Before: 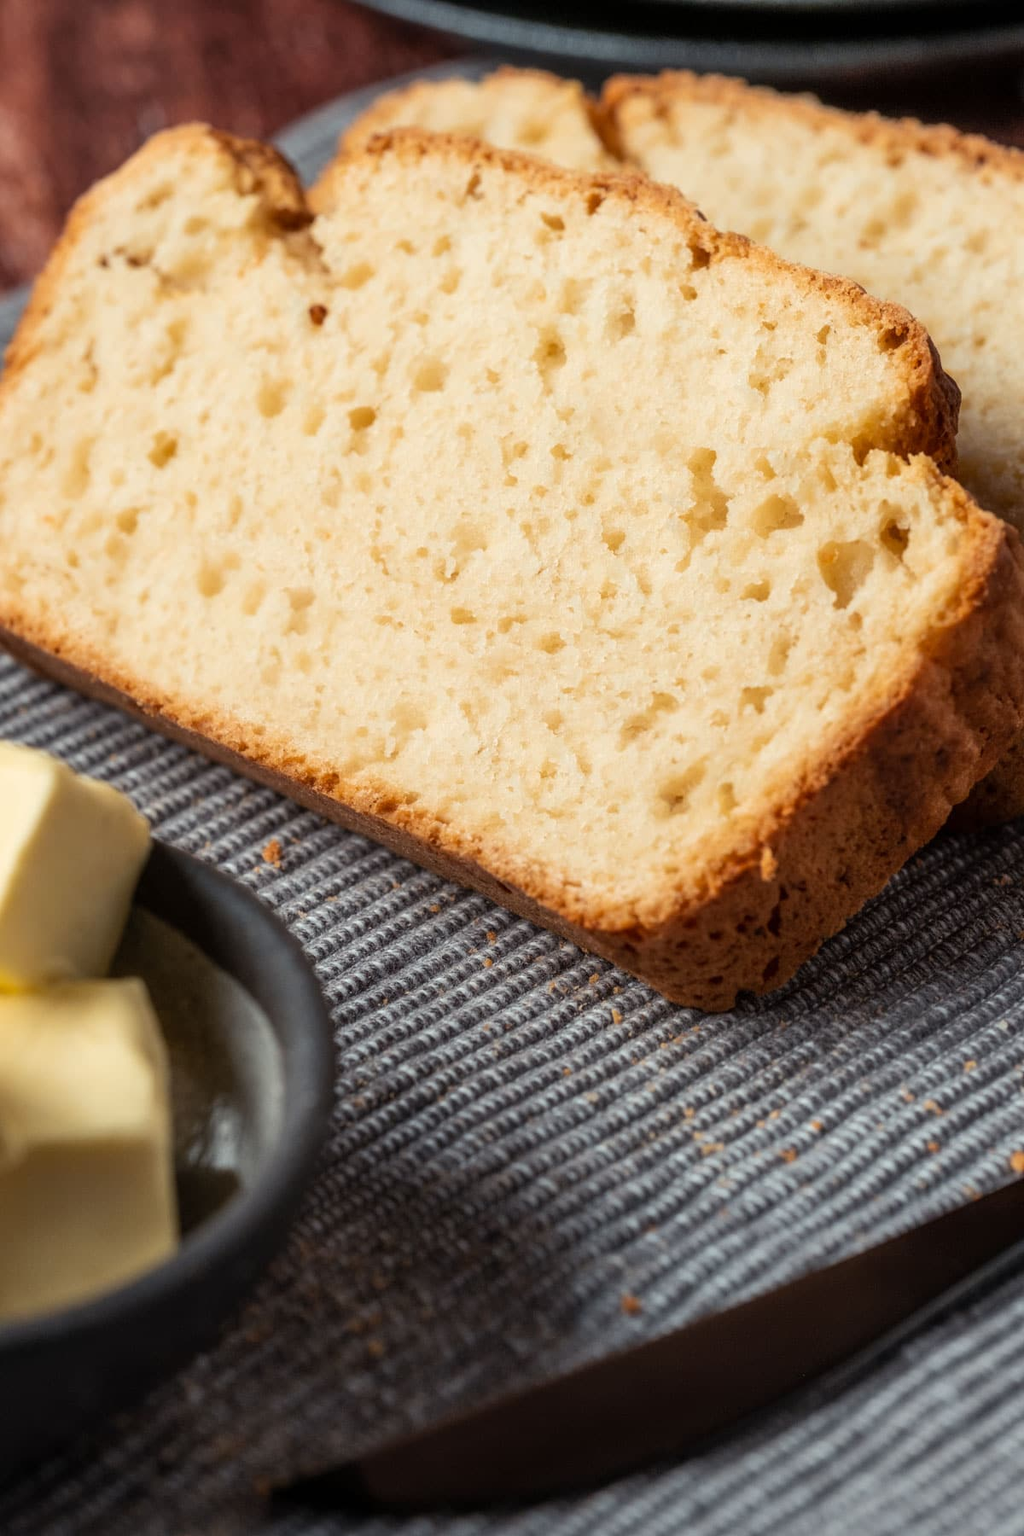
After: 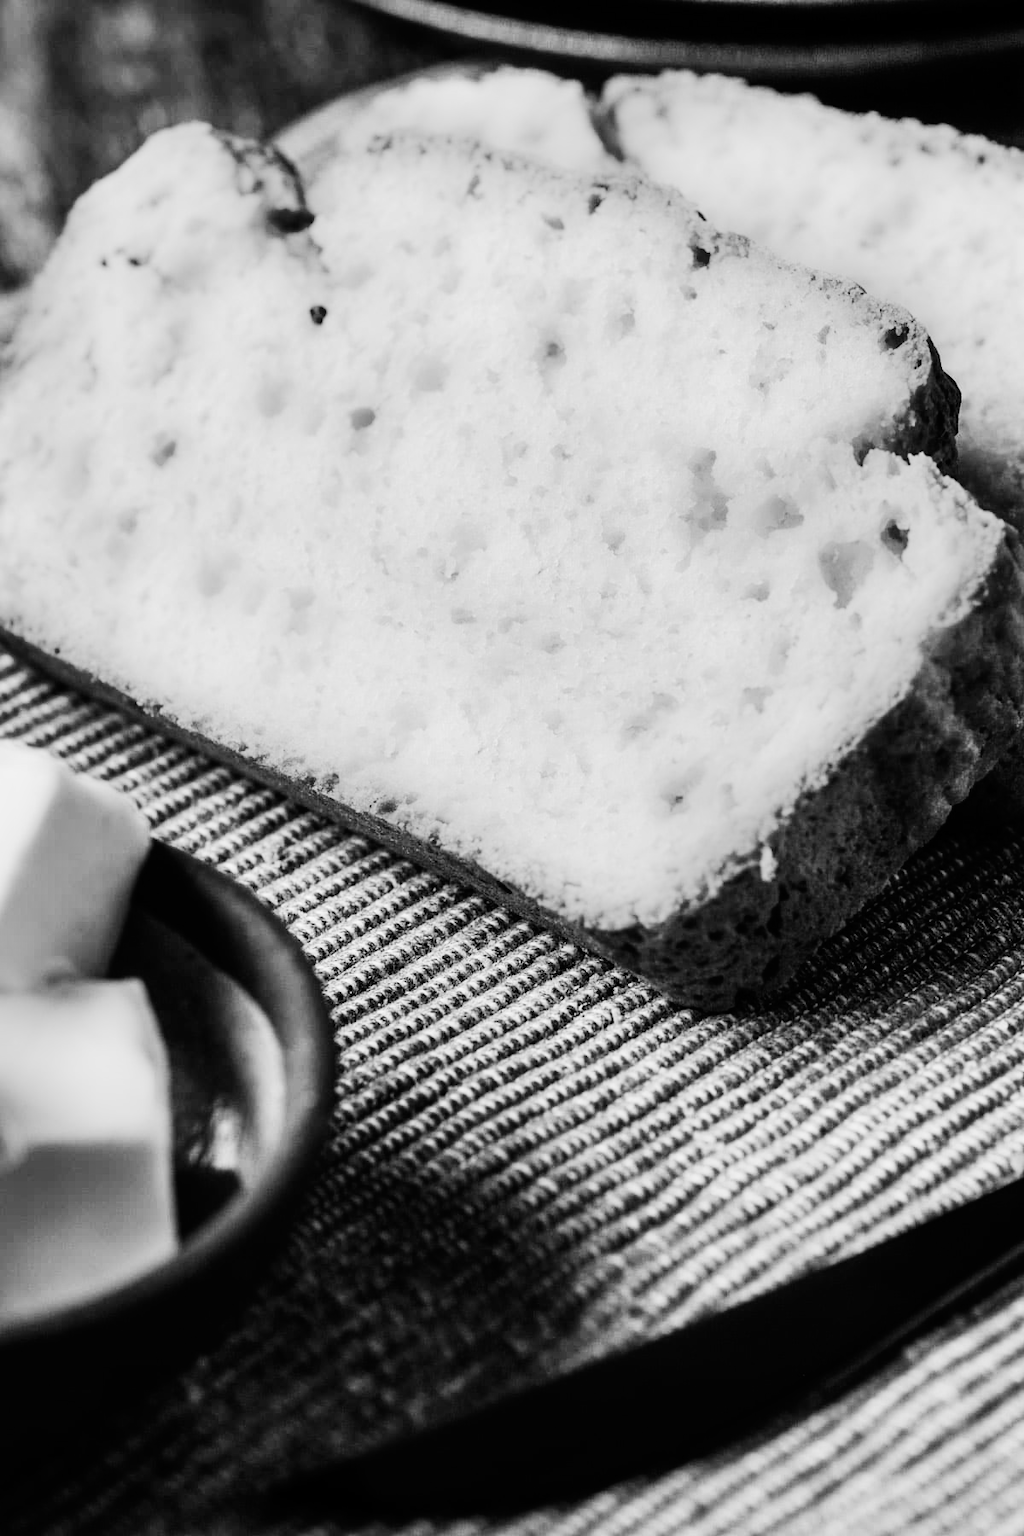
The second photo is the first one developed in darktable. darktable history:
exposure: compensate highlight preservation false
shadows and highlights: shadows 5, soften with gaussian
monochrome: on, module defaults
color correction: highlights a* 10.44, highlights b* 30.04, shadows a* 2.73, shadows b* 17.51, saturation 1.72
tone curve: curves: ch0 [(0, 0) (0.16, 0.055) (0.506, 0.762) (1, 1.024)], color space Lab, linked channels, preserve colors none
